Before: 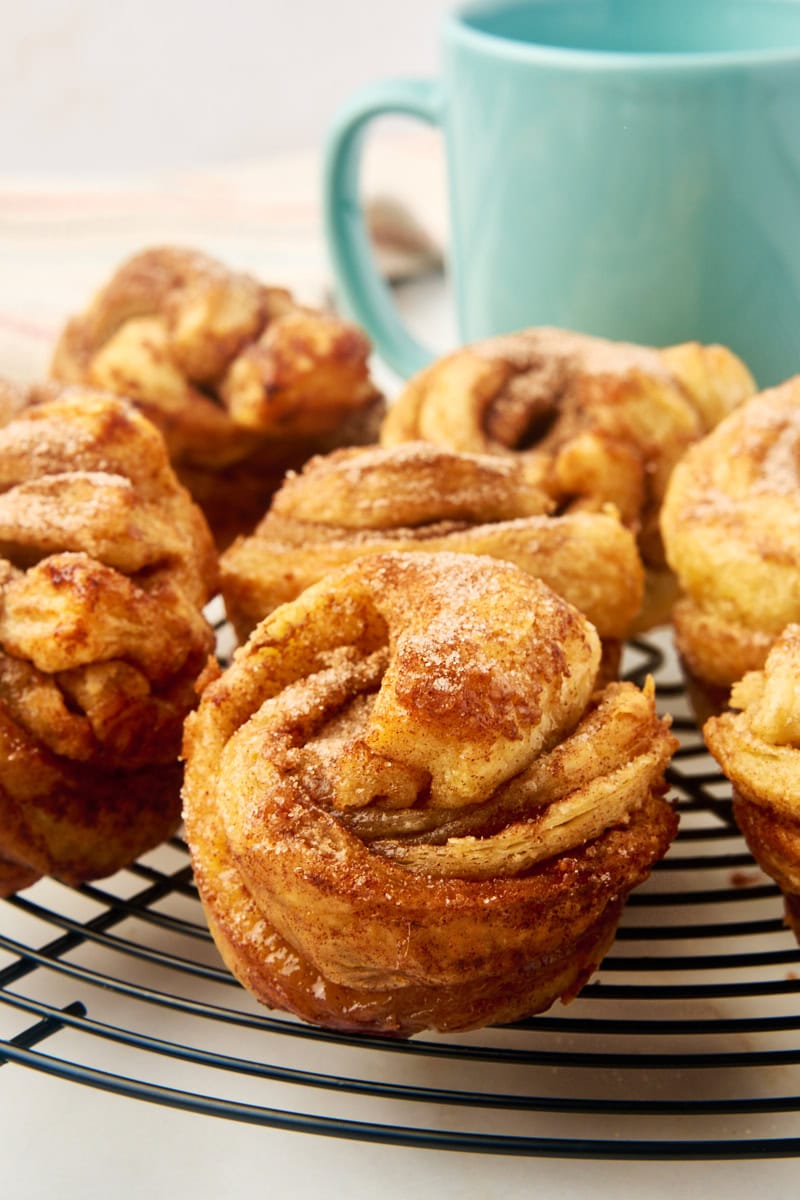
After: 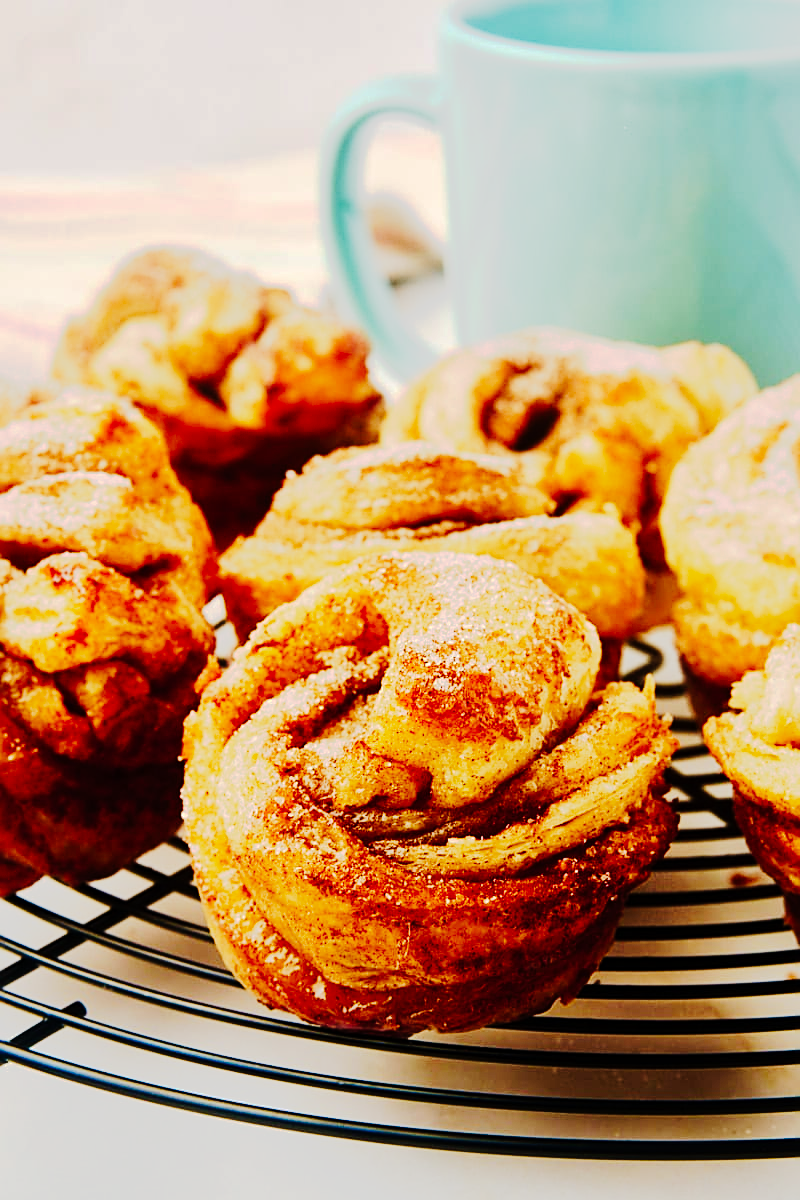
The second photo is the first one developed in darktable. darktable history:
tone curve: curves: ch0 [(0, 0) (0.003, 0.001) (0.011, 0.005) (0.025, 0.009) (0.044, 0.014) (0.069, 0.019) (0.1, 0.028) (0.136, 0.039) (0.177, 0.073) (0.224, 0.134) (0.277, 0.218) (0.335, 0.343) (0.399, 0.488) (0.468, 0.608) (0.543, 0.699) (0.623, 0.773) (0.709, 0.819) (0.801, 0.852) (0.898, 0.874) (1, 1)], preserve colors none
sharpen: on, module defaults
velvia: strength 16.77%
